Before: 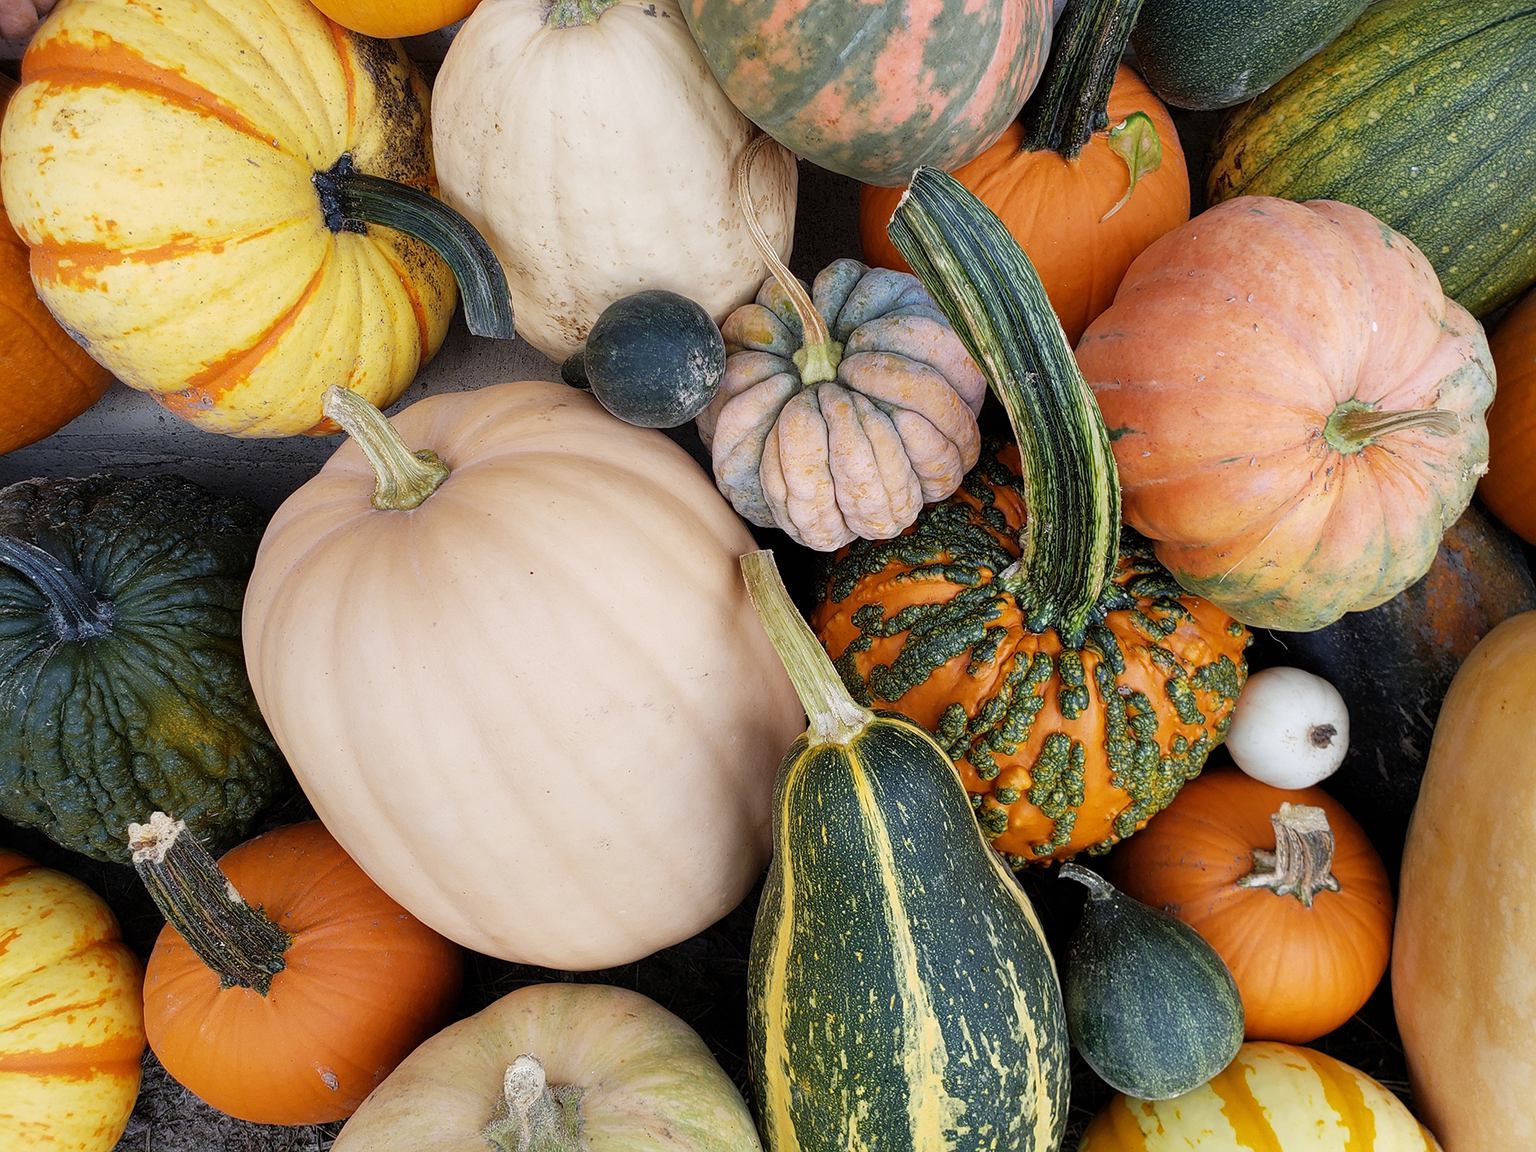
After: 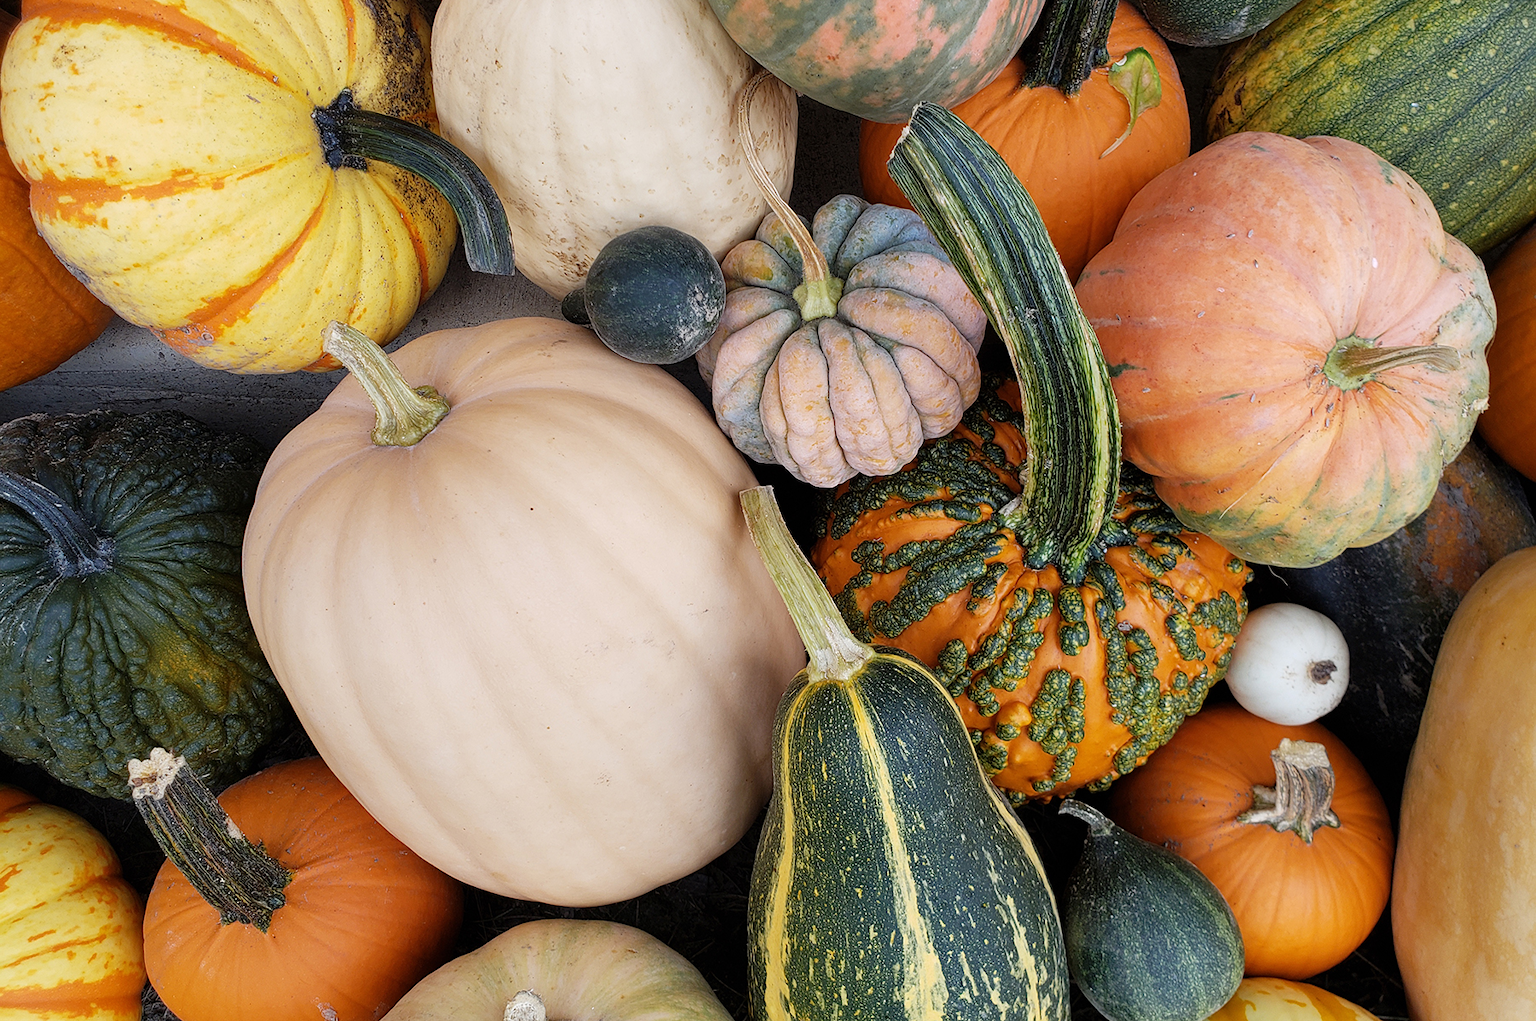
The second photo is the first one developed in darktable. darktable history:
crop and rotate: top 5.568%, bottom 5.75%
